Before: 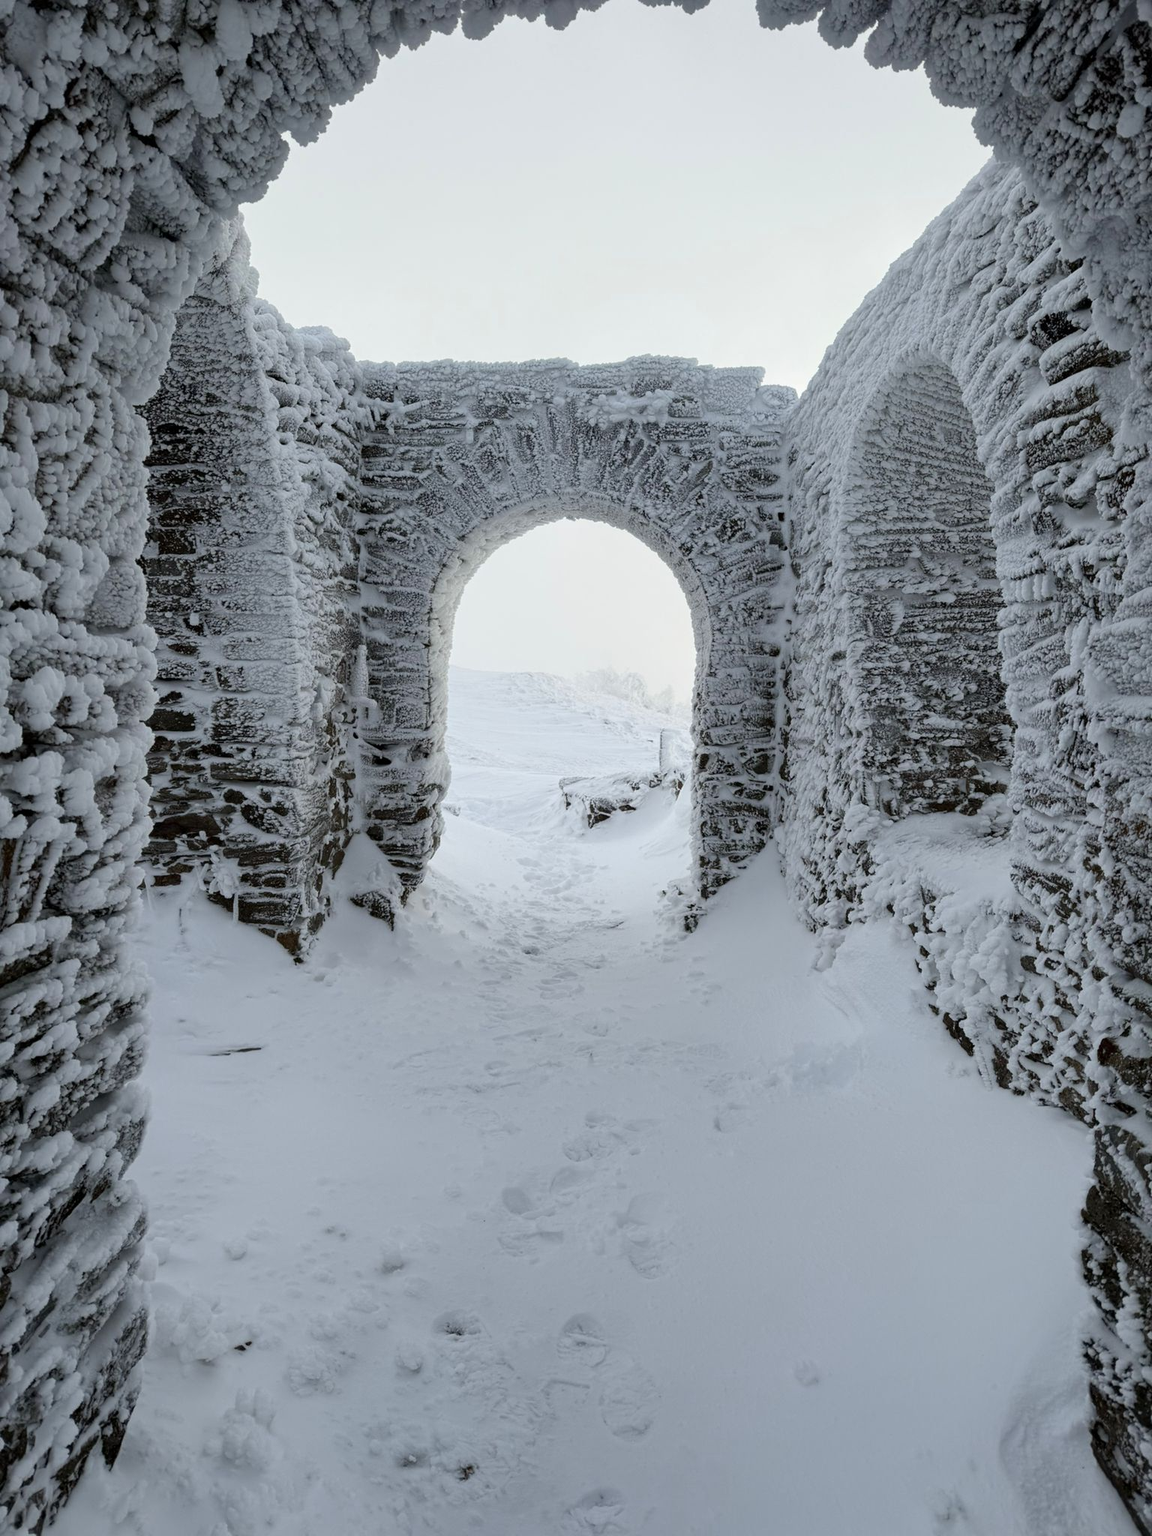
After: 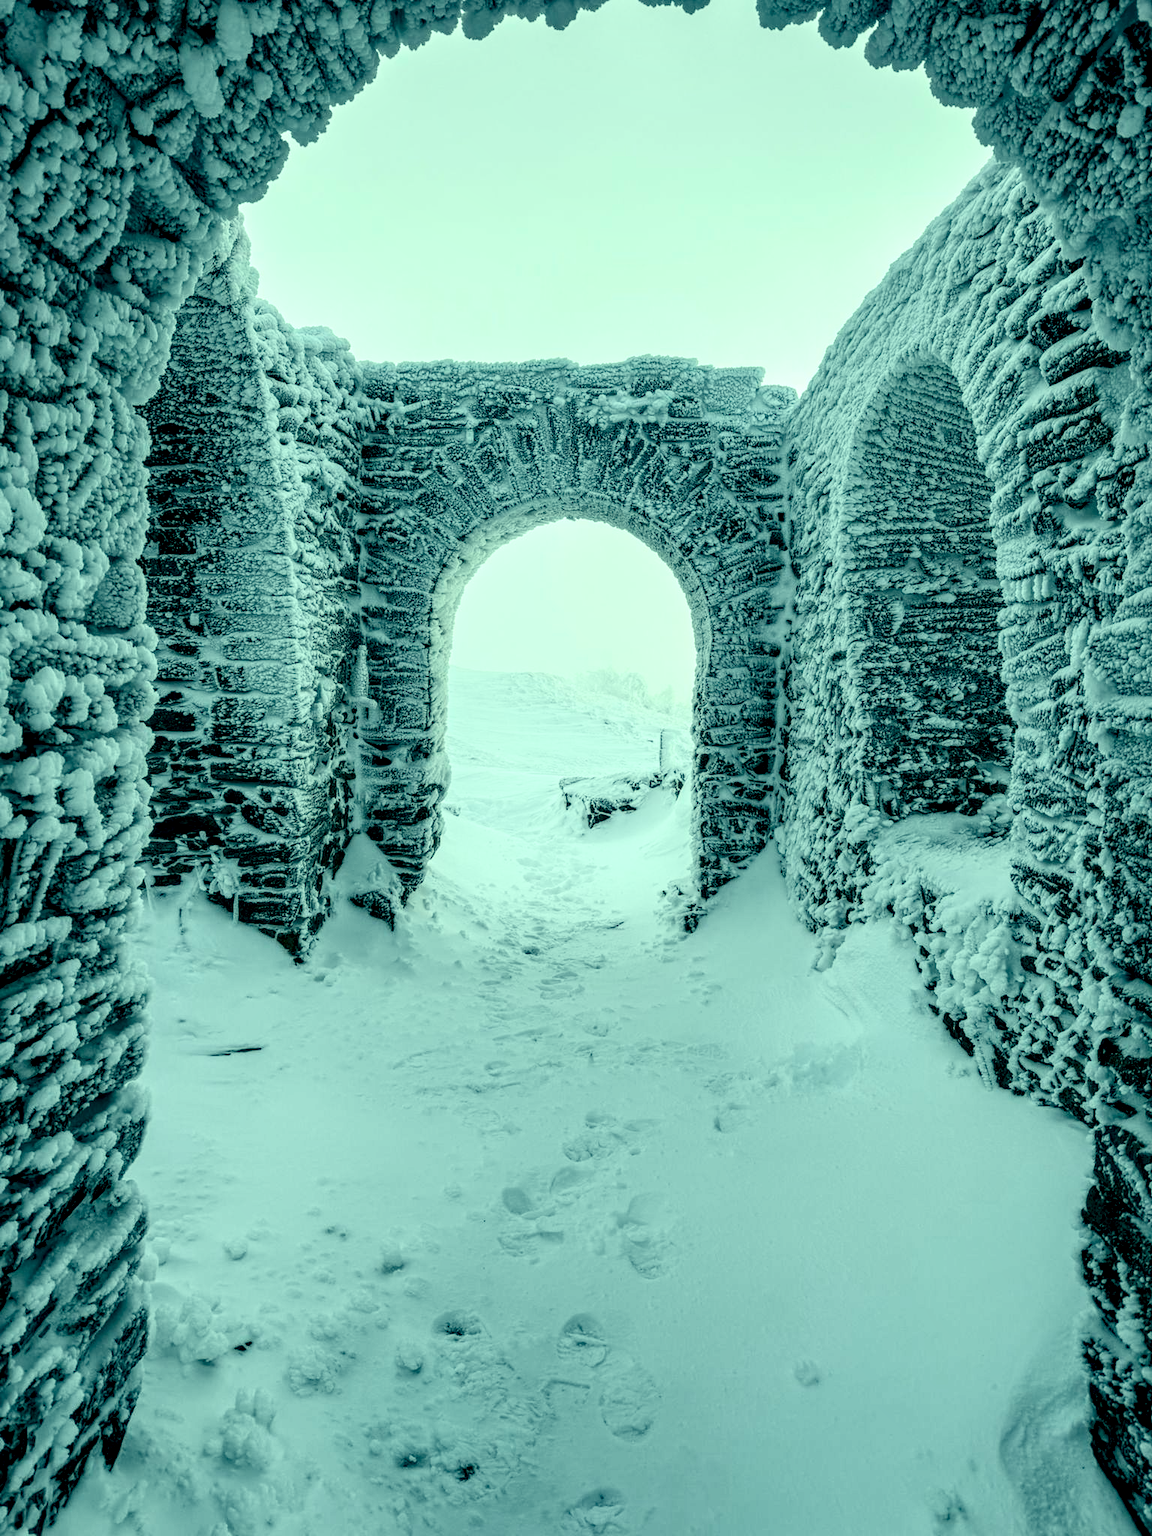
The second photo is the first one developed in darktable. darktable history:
color correction: highlights a* -20.08, highlights b* 9.8, shadows a* -20.4, shadows b* -10.76
local contrast: highlights 12%, shadows 38%, detail 183%, midtone range 0.471
tone curve: curves: ch0 [(0, 0.013) (0.104, 0.103) (0.258, 0.267) (0.448, 0.487) (0.709, 0.794) (0.895, 0.915) (0.994, 0.971)]; ch1 [(0, 0) (0.335, 0.298) (0.446, 0.413) (0.488, 0.484) (0.515, 0.508) (0.584, 0.623) (0.635, 0.661) (1, 1)]; ch2 [(0, 0) (0.314, 0.306) (0.436, 0.447) (0.502, 0.503) (0.538, 0.541) (0.568, 0.603) (0.641, 0.635) (0.717, 0.701) (1, 1)], color space Lab, independent channels, preserve colors none
